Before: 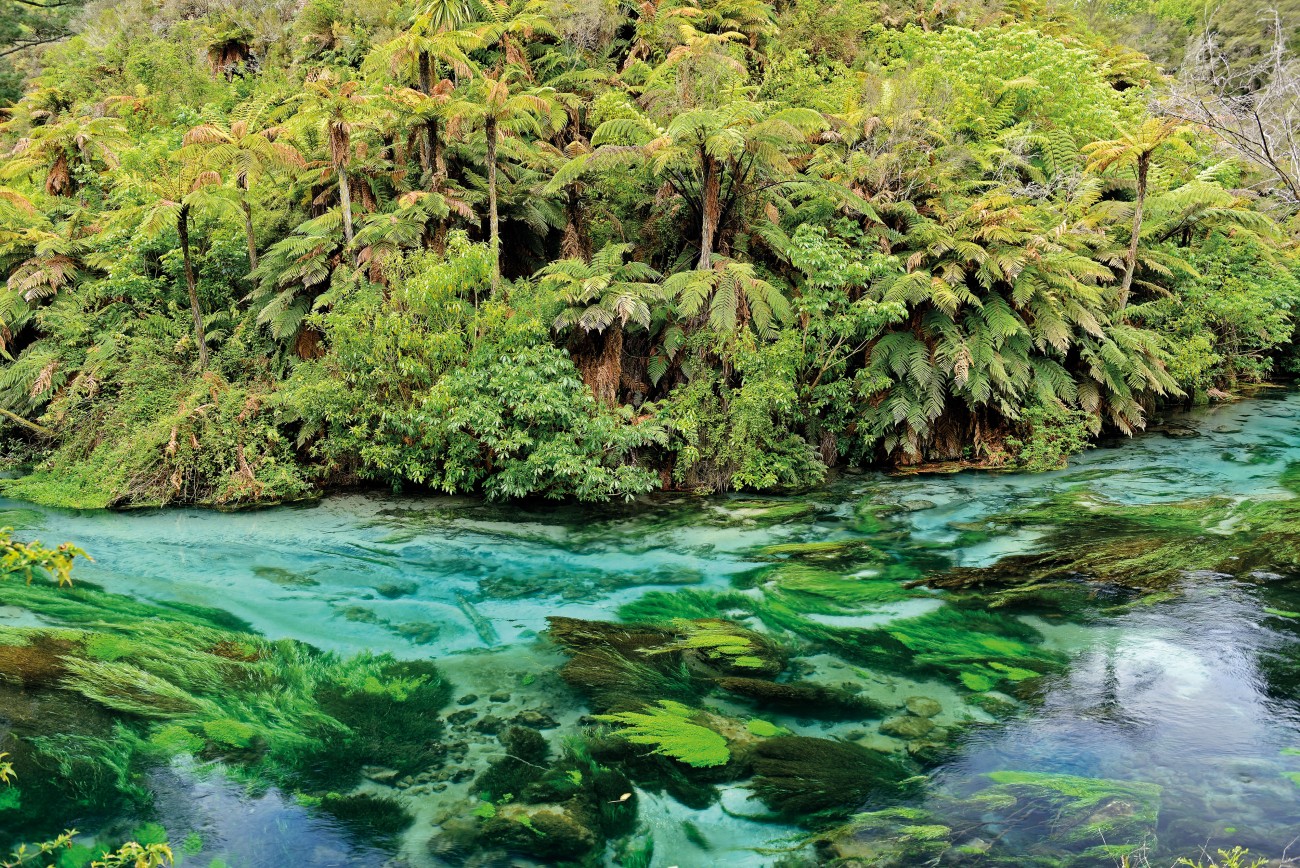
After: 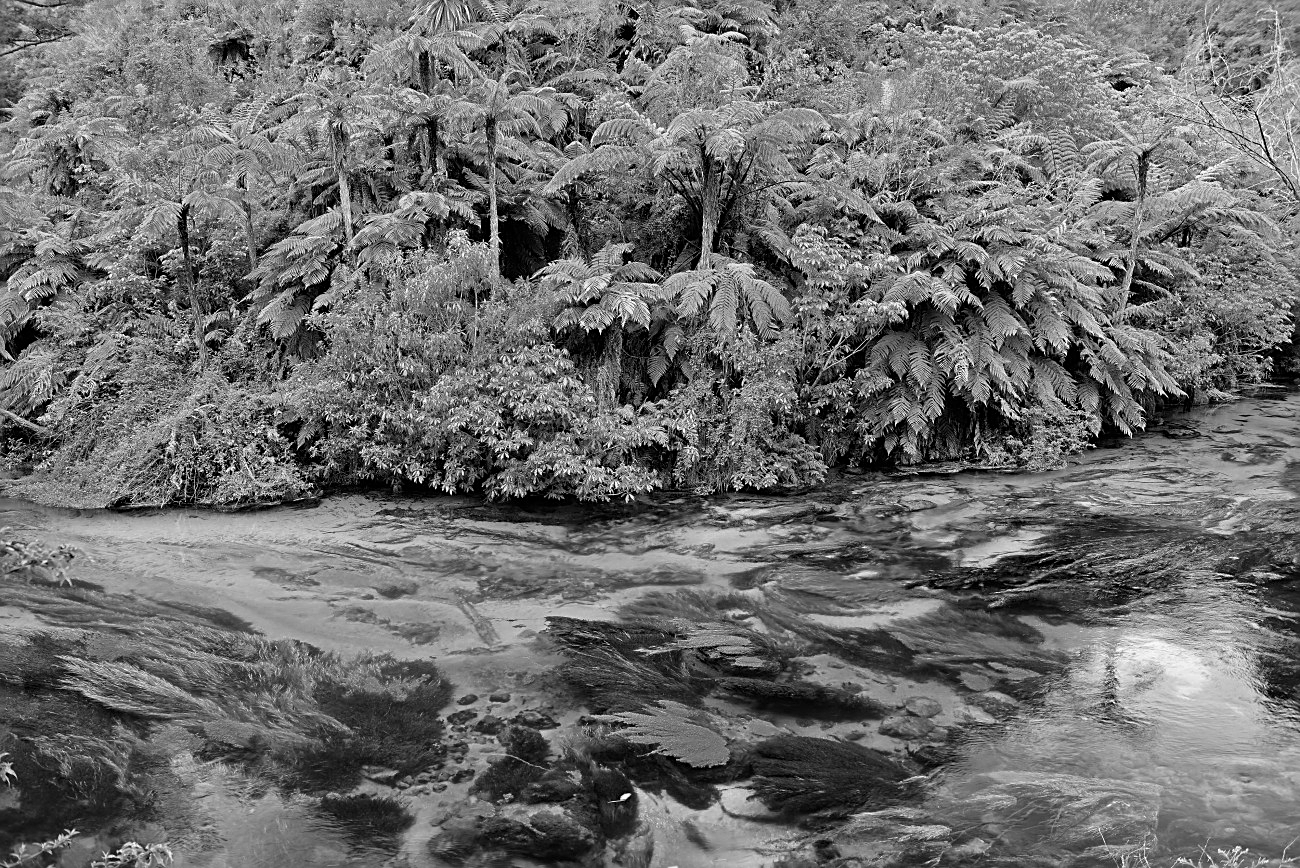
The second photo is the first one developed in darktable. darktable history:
monochrome: a 0, b 0, size 0.5, highlights 0.57
sharpen: on, module defaults
